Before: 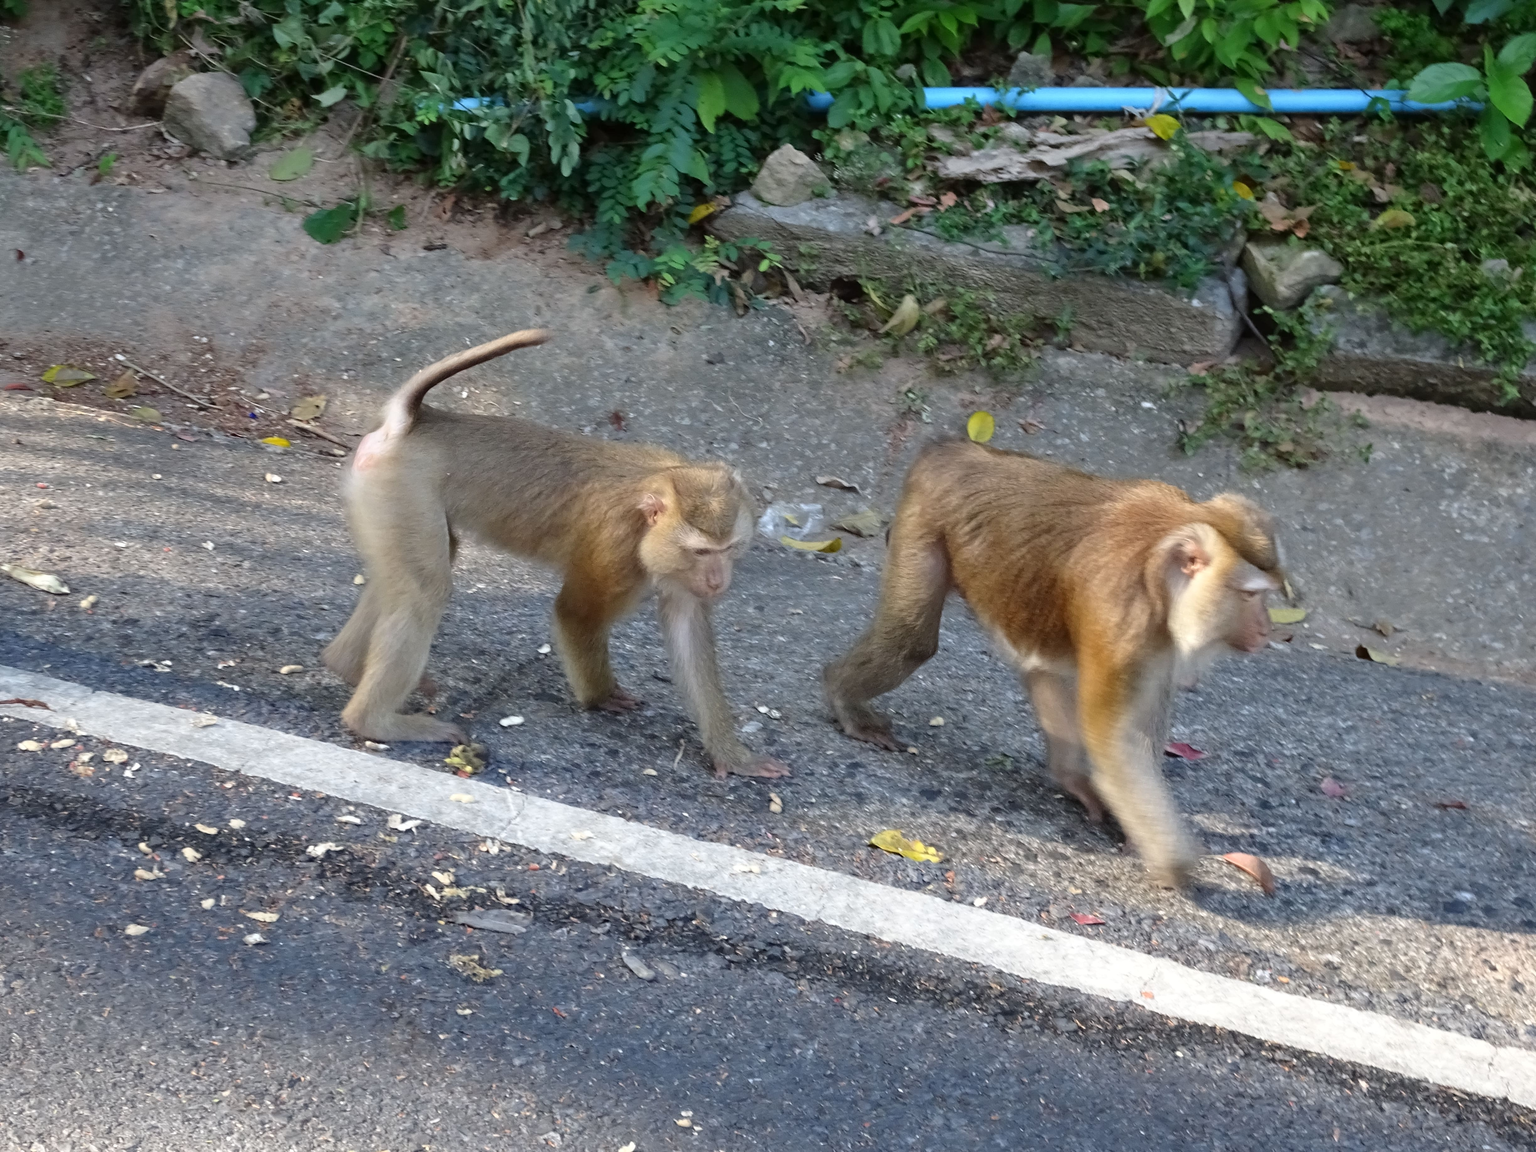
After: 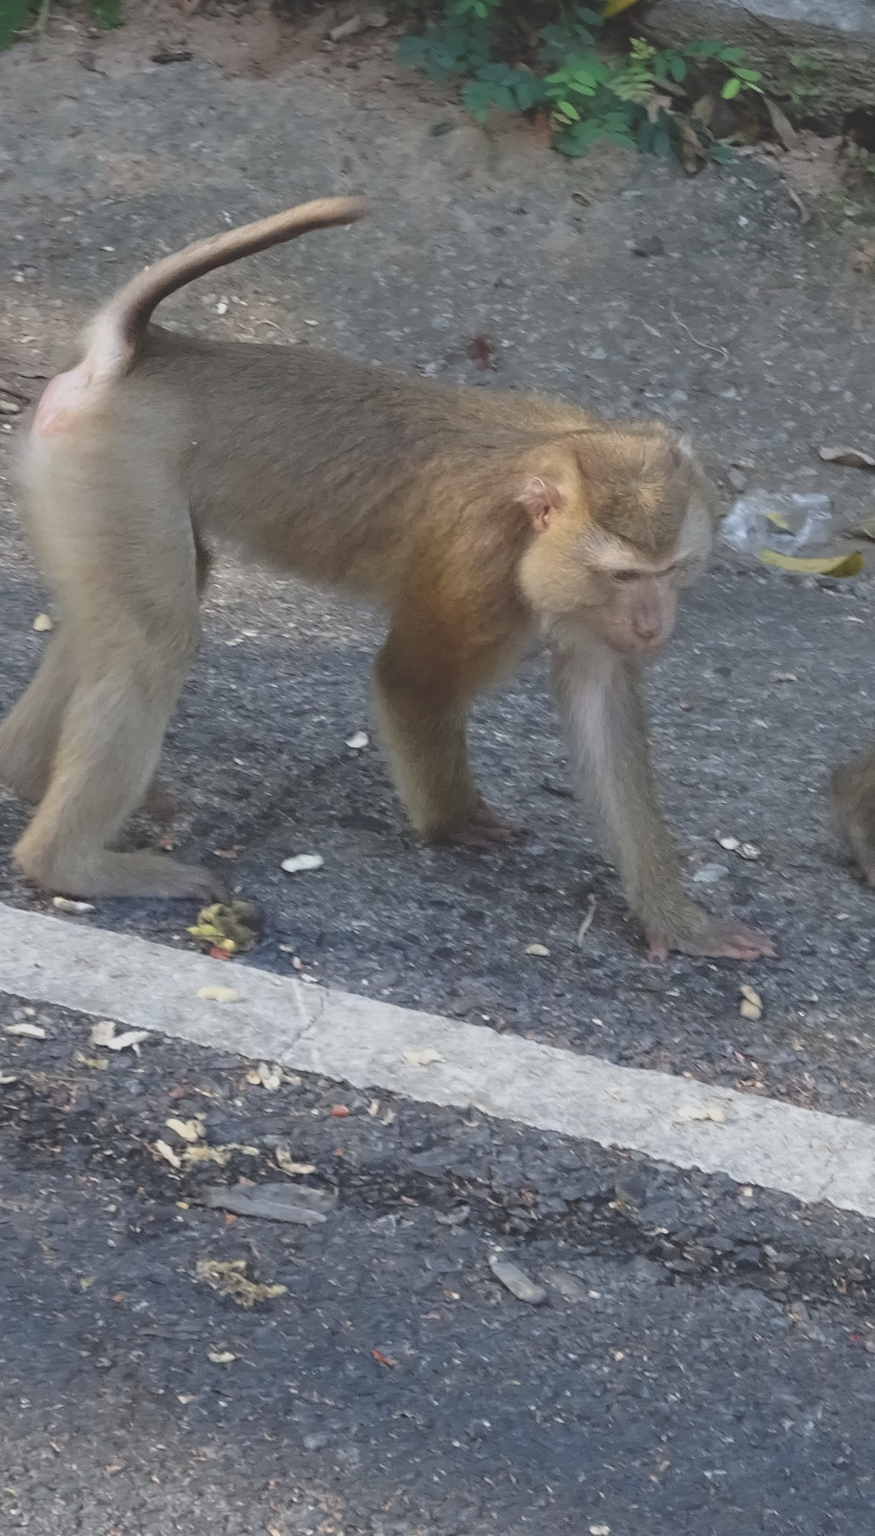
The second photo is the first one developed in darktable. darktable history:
exposure: black level correction -0.036, exposure -0.497 EV, compensate highlight preservation false
crop and rotate: left 21.77%, top 18.528%, right 44.676%, bottom 2.997%
